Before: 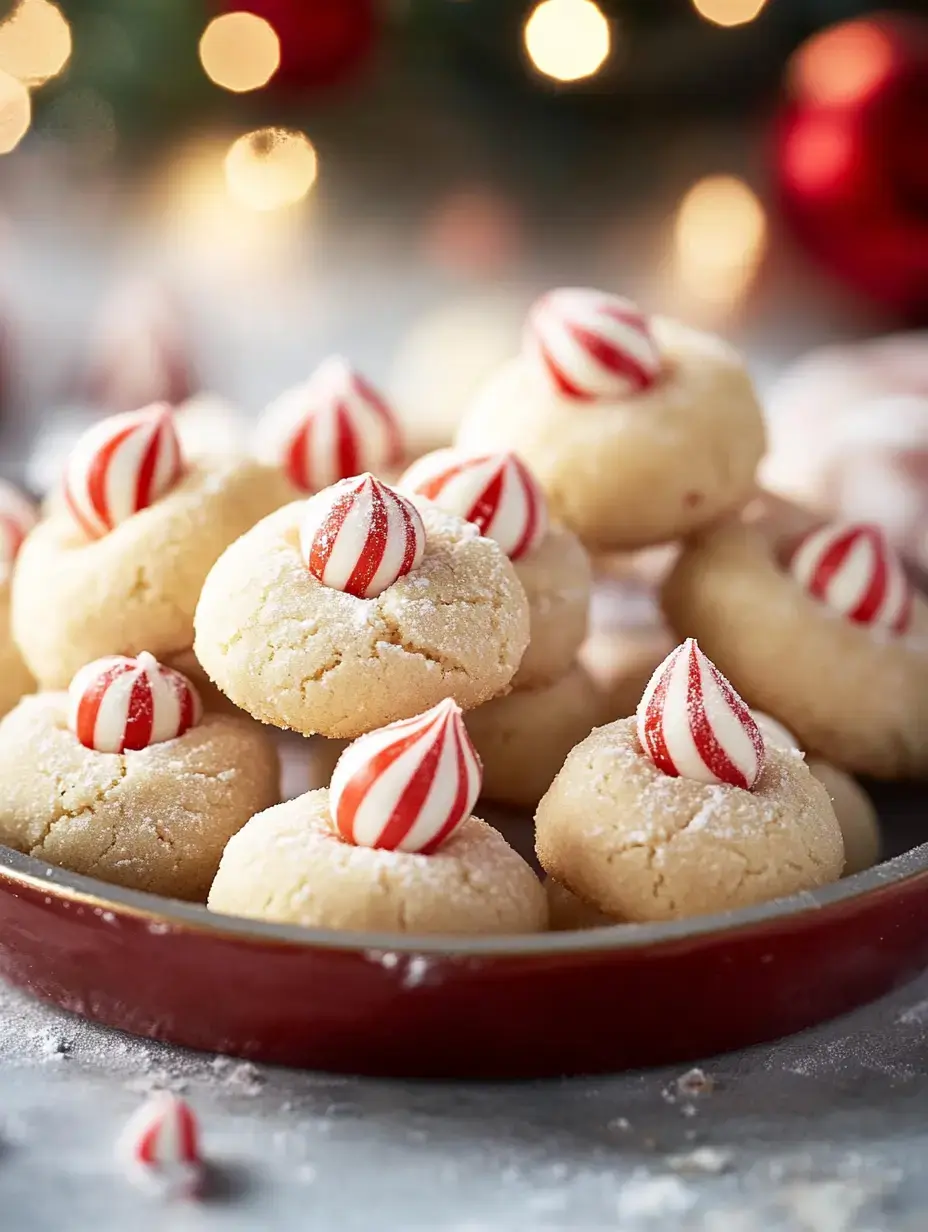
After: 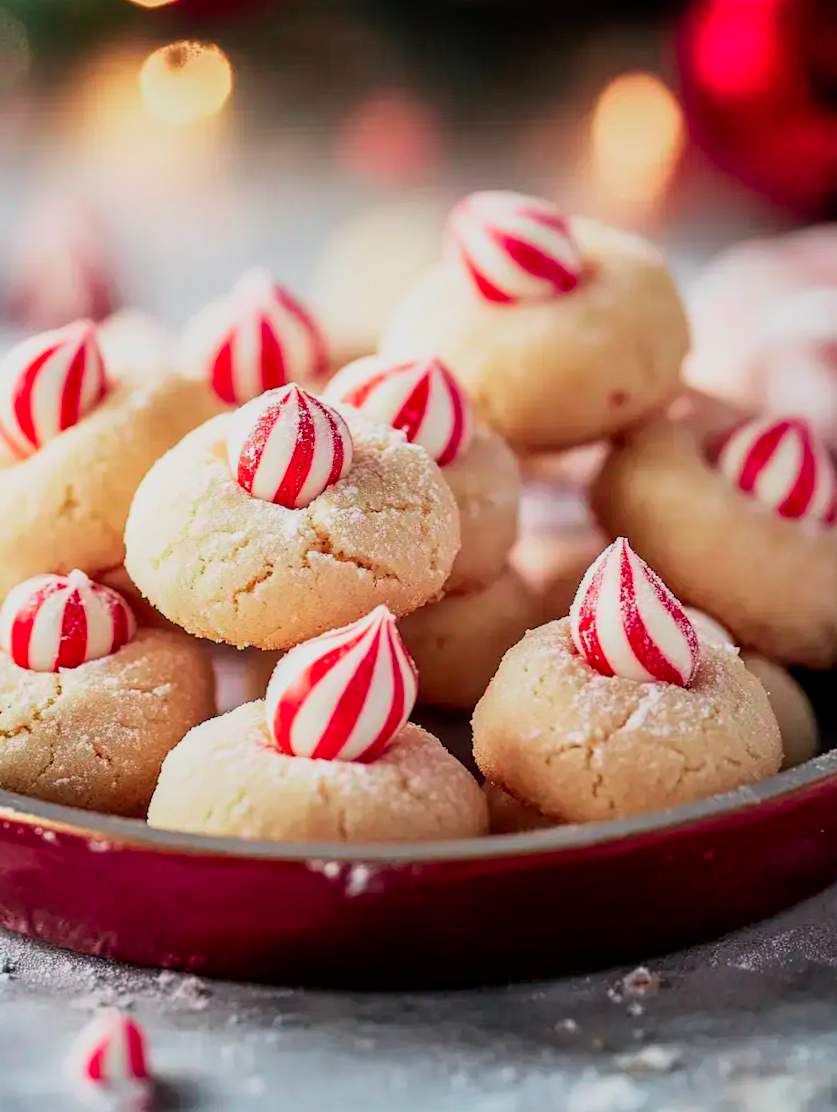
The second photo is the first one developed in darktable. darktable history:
color contrast: green-magenta contrast 1.73, blue-yellow contrast 1.15
crop and rotate: angle 1.96°, left 5.673%, top 5.673%
local contrast: on, module defaults
filmic rgb: threshold 3 EV, hardness 4.17, latitude 50%, contrast 1.1, preserve chrominance max RGB, color science v6 (2022), contrast in shadows safe, contrast in highlights safe, enable highlight reconstruction true
